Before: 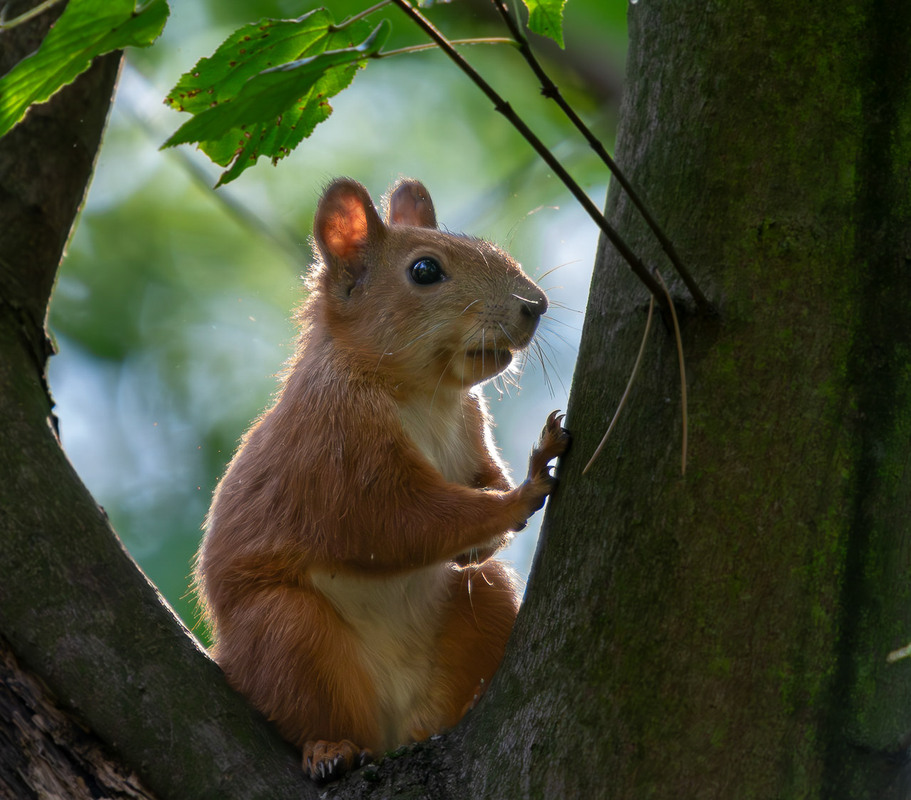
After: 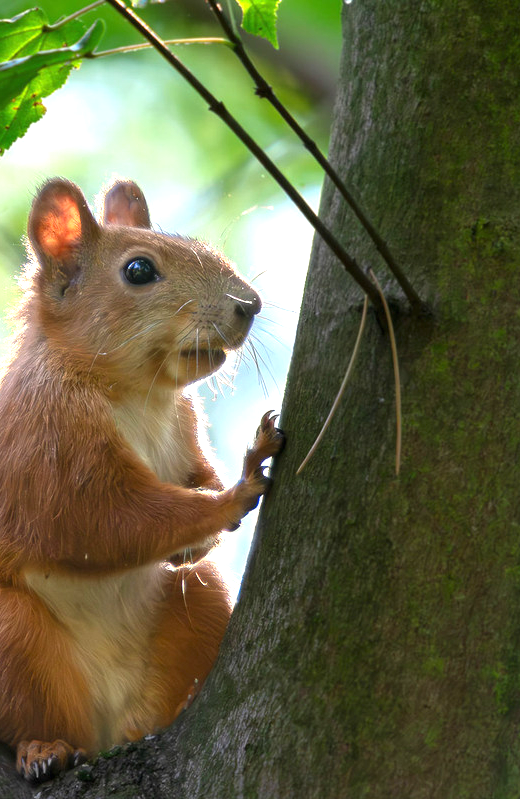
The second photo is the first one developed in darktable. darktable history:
crop: left 31.44%, top 0.025%, right 11.429%
exposure: black level correction 0, exposure 1.183 EV, compensate highlight preservation false
